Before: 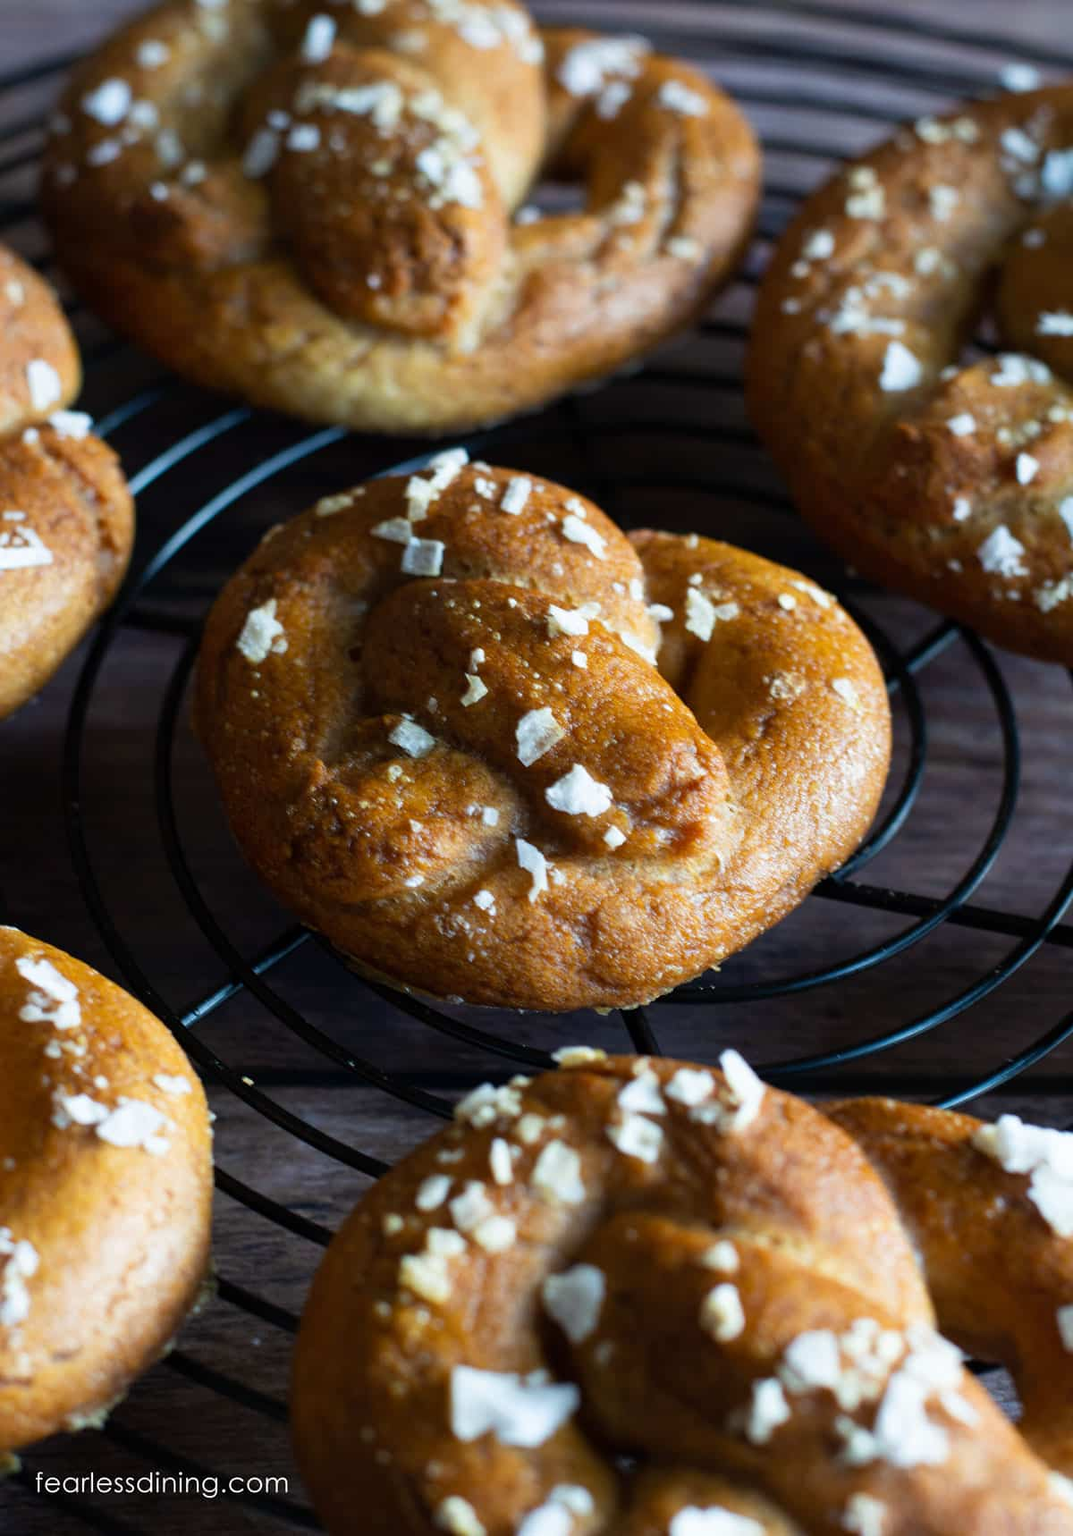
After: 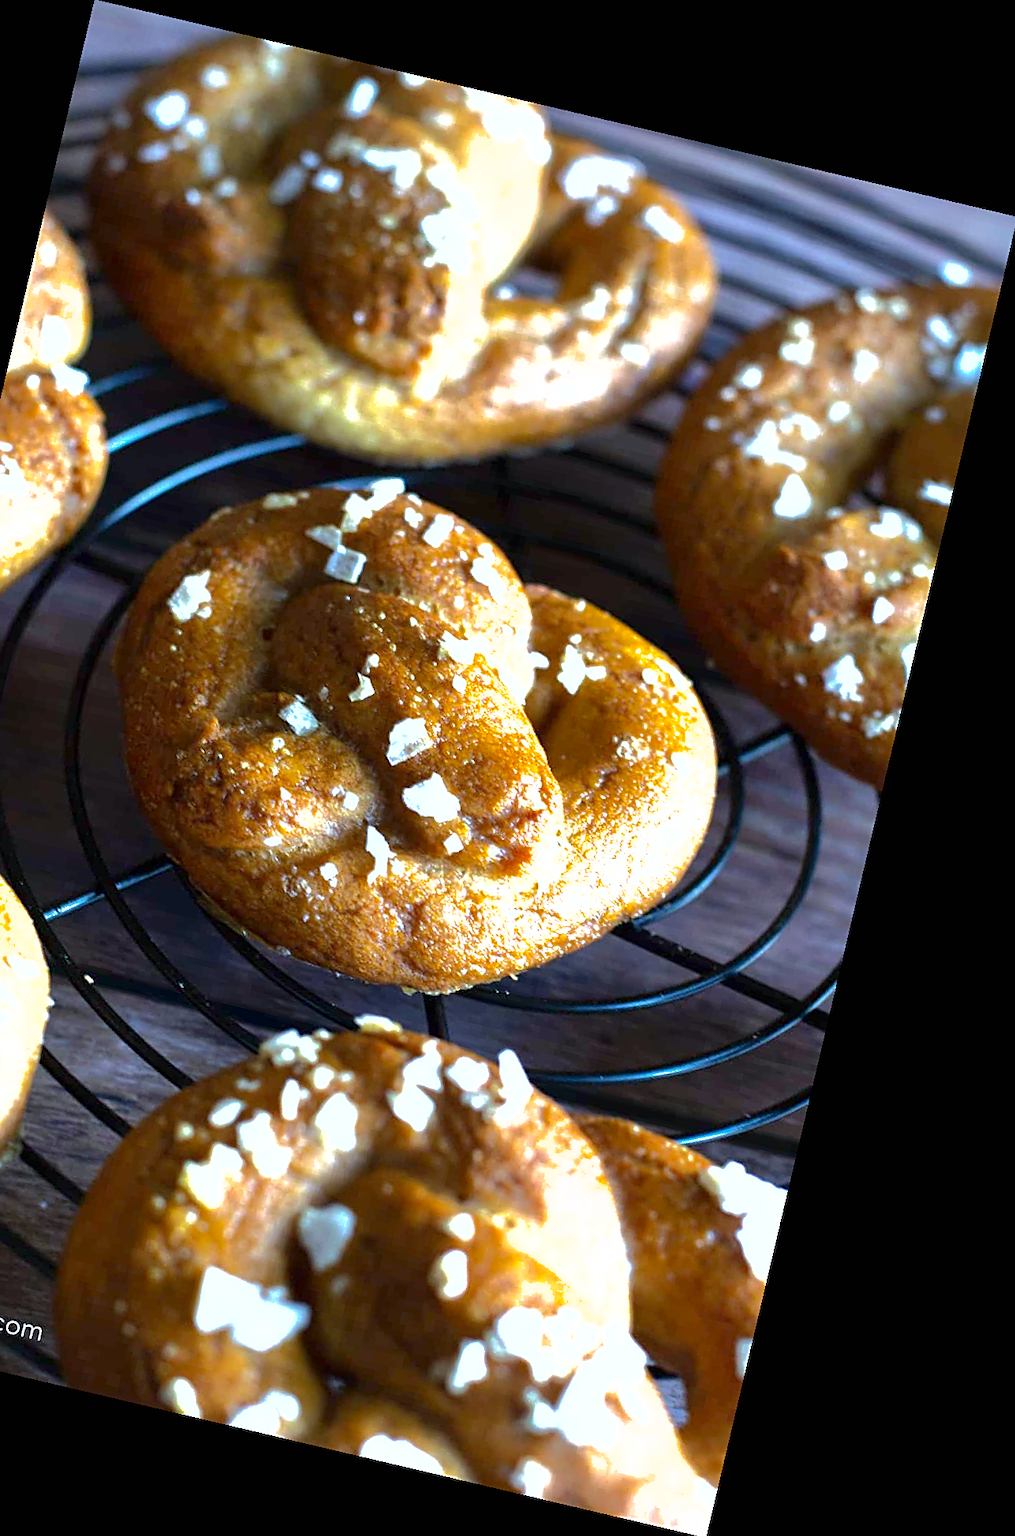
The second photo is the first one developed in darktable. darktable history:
exposure: black level correction 0, exposure 1.3 EV, compensate highlight preservation false
crop: left 17.582%, bottom 0.031%
sharpen: on, module defaults
shadows and highlights: shadows 40, highlights -60
contrast brightness saturation: brightness -0.09
white balance: red 0.924, blue 1.095
rotate and perspective: rotation 13.27°, automatic cropping off
